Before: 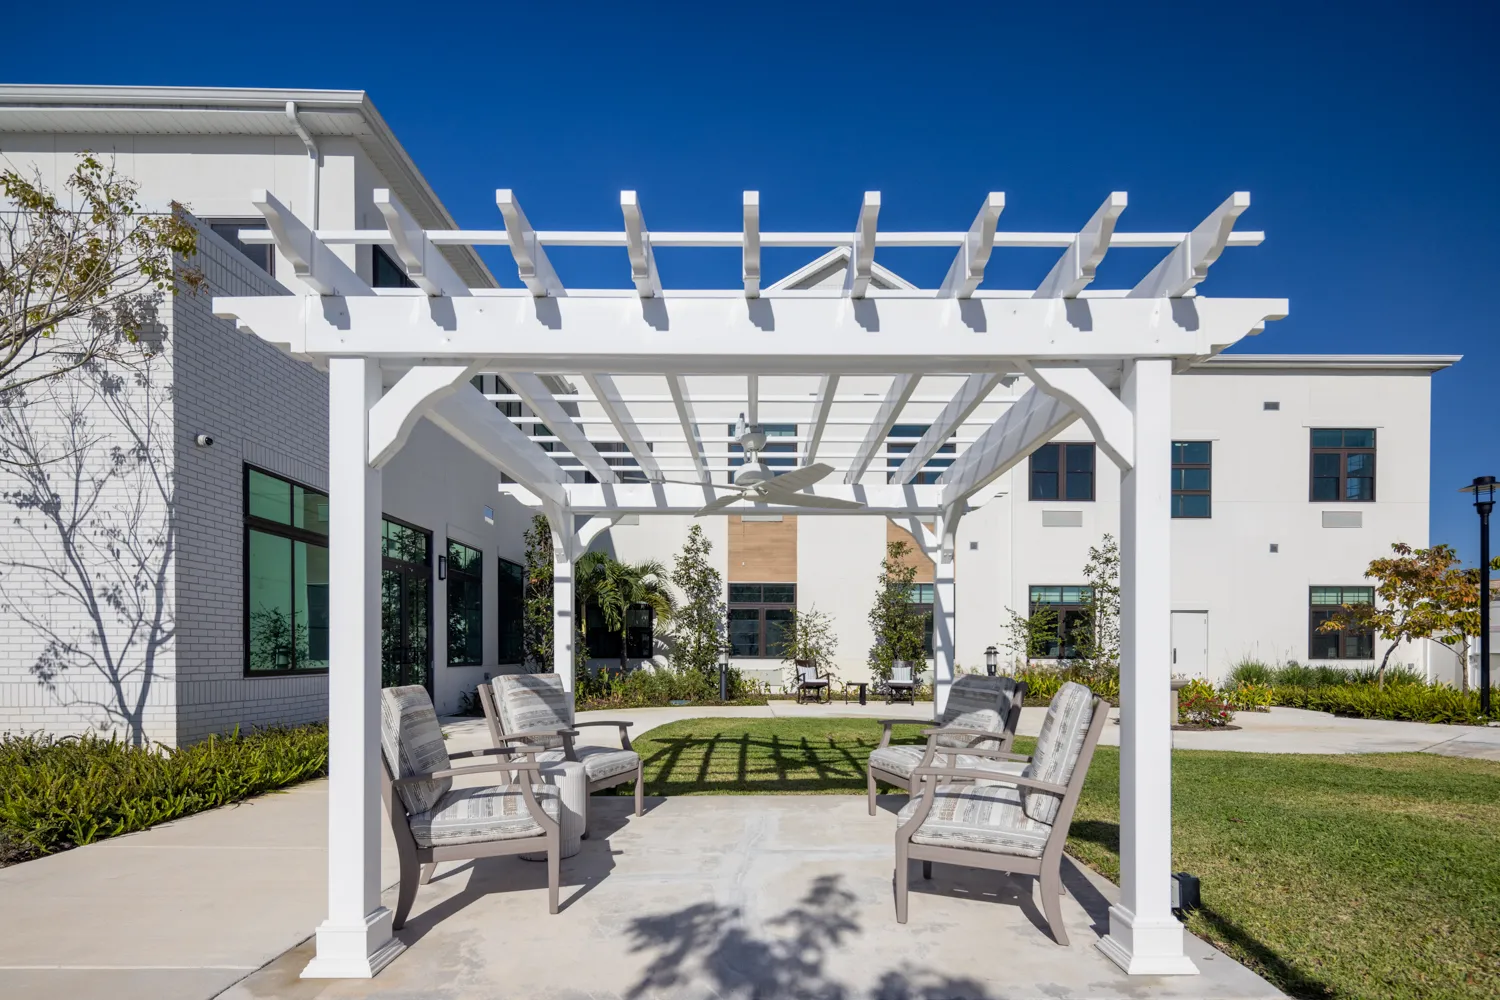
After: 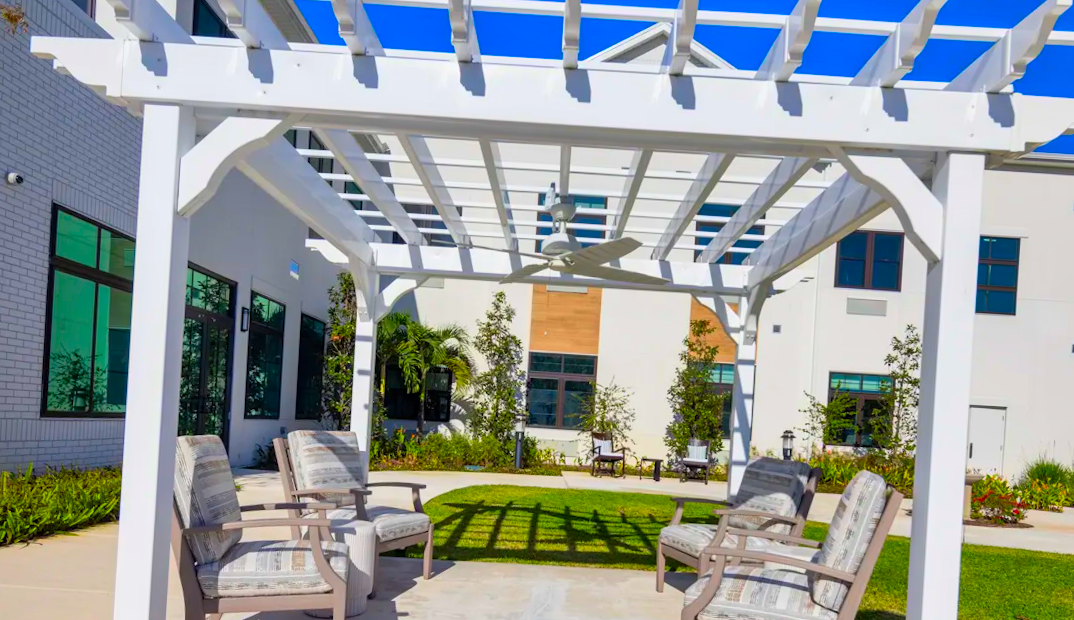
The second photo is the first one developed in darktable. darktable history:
shadows and highlights: low approximation 0.01, soften with gaussian
crop and rotate: angle -3.37°, left 9.79%, top 20.73%, right 12.42%, bottom 11.82%
contrast brightness saturation: contrast 0.07, brightness 0.08, saturation 0.18
color correction: saturation 1.8
